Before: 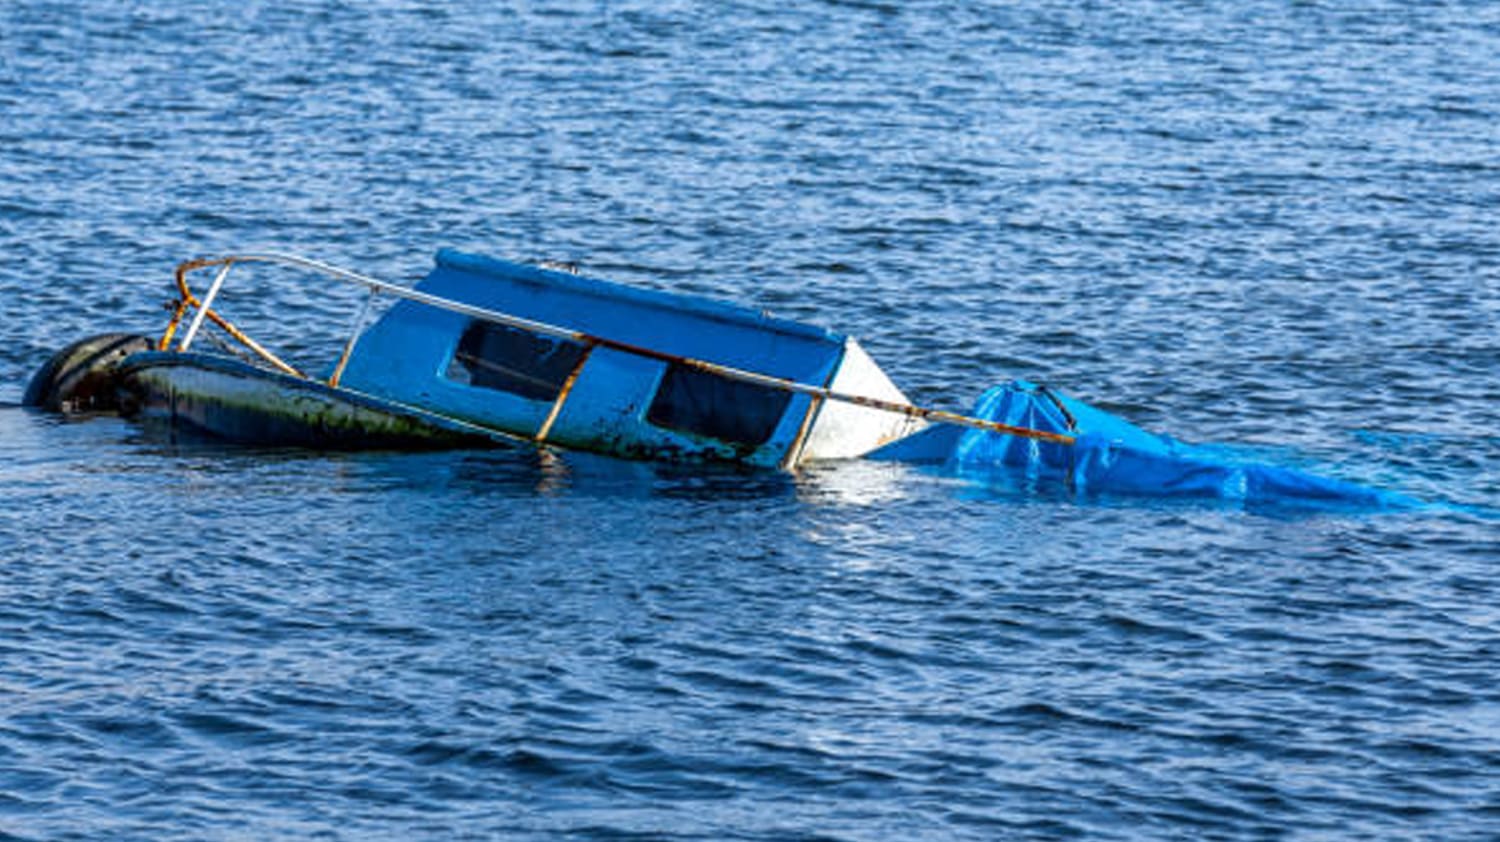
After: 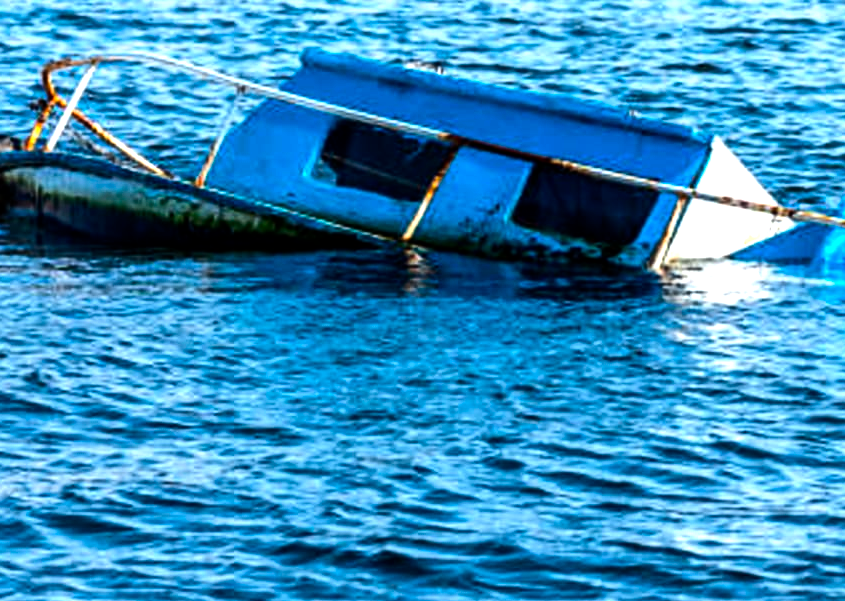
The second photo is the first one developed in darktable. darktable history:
crop: left 8.966%, top 23.852%, right 34.699%, bottom 4.703%
tone equalizer: -8 EV -1.08 EV, -7 EV -1.01 EV, -6 EV -0.867 EV, -5 EV -0.578 EV, -3 EV 0.578 EV, -2 EV 0.867 EV, -1 EV 1.01 EV, +0 EV 1.08 EV, edges refinement/feathering 500, mask exposure compensation -1.57 EV, preserve details no
exposure: compensate exposure bias true, compensate highlight preservation false
